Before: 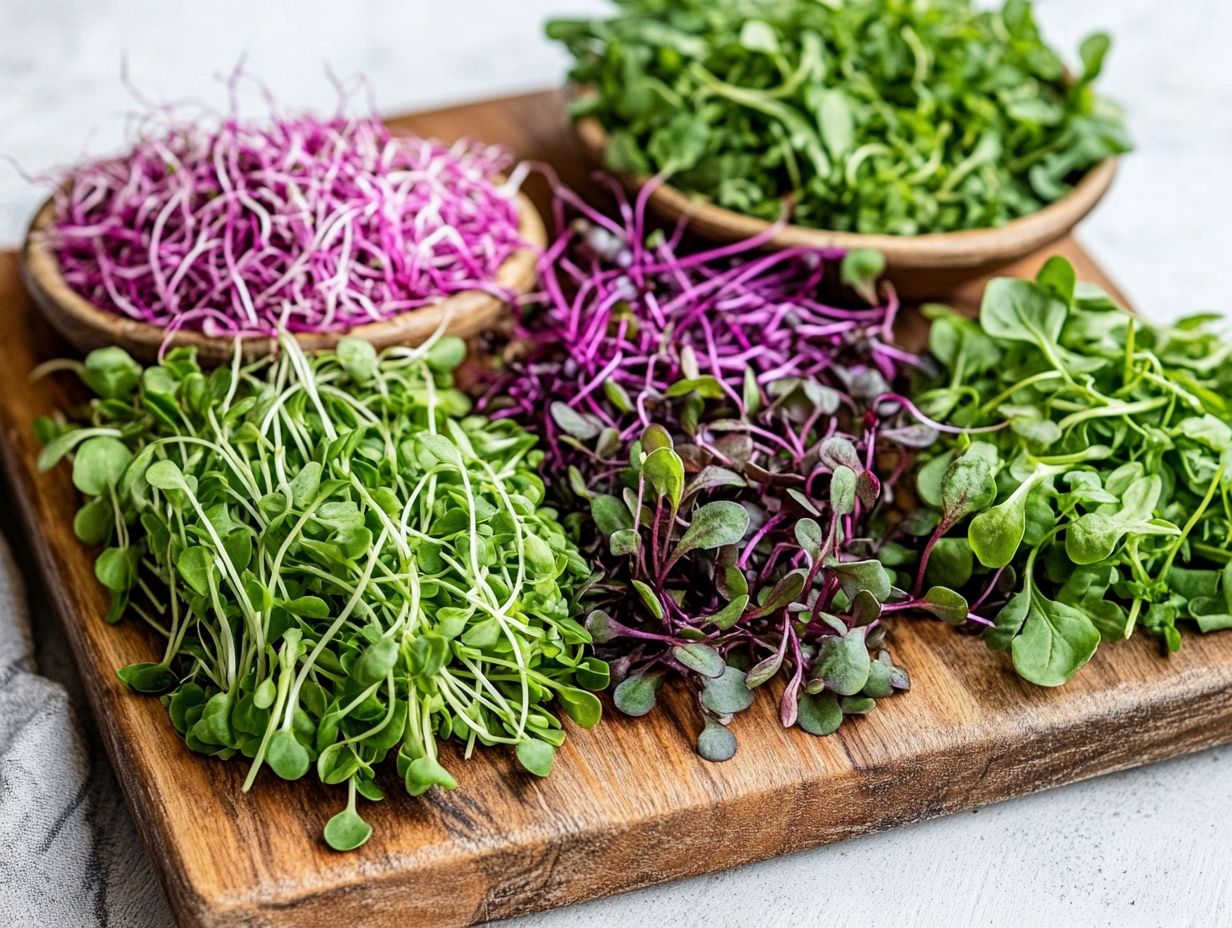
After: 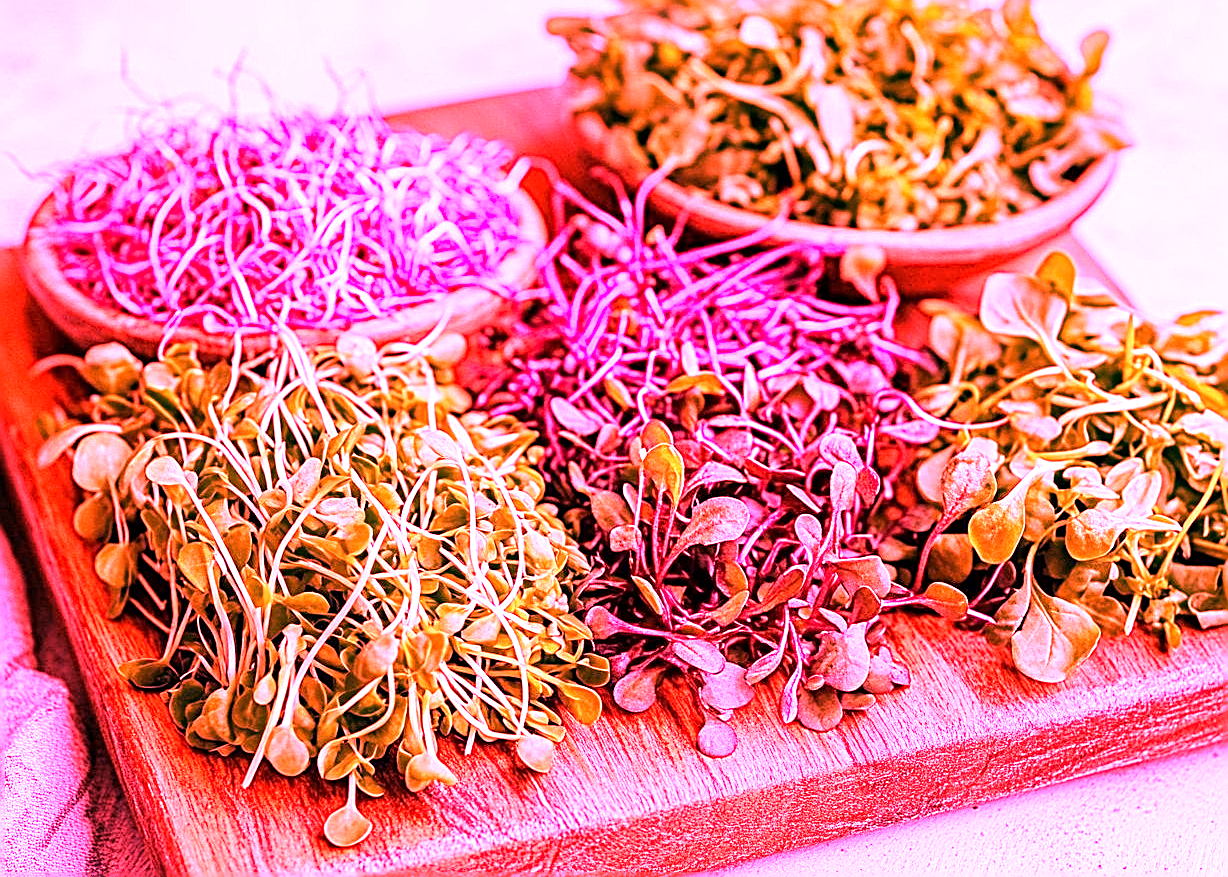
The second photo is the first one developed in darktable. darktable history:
white balance: red 4.26, blue 1.802
color correction: highlights a* 0.003, highlights b* -0.283
sharpen: on, module defaults
crop: top 0.448%, right 0.264%, bottom 5.045%
